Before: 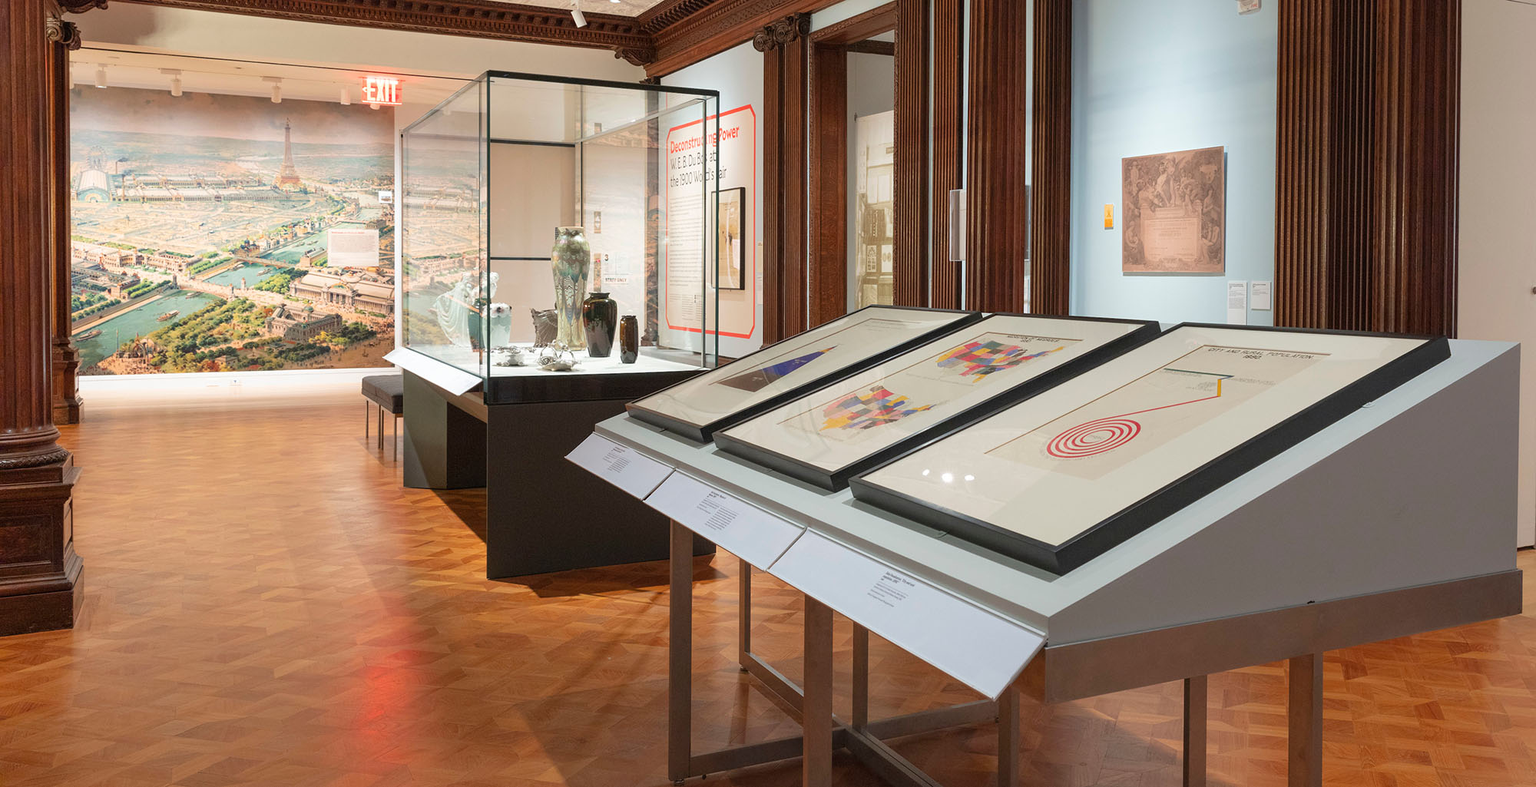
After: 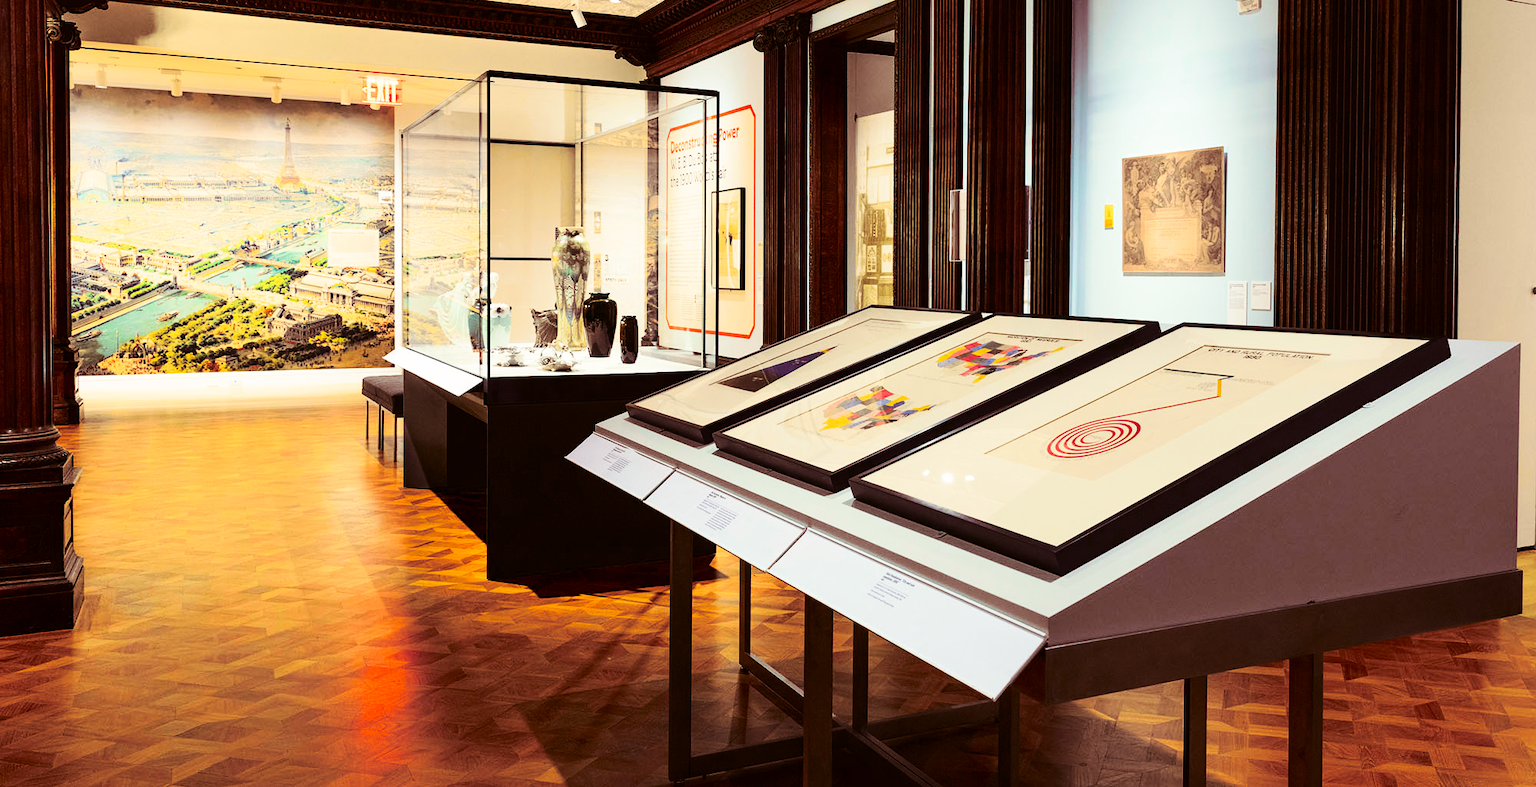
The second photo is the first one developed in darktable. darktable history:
contrast brightness saturation: contrast 0.21, brightness -0.11, saturation 0.21
tone curve: curves: ch0 [(0.003, 0.023) (0.071, 0.052) (0.236, 0.197) (0.466, 0.557) (0.631, 0.764) (0.806, 0.906) (1, 1)]; ch1 [(0, 0) (0.262, 0.227) (0.417, 0.386) (0.469, 0.467) (0.502, 0.51) (0.528, 0.521) (0.573, 0.555) (0.605, 0.621) (0.644, 0.671) (0.686, 0.728) (0.994, 0.987)]; ch2 [(0, 0) (0.262, 0.188) (0.385, 0.353) (0.427, 0.424) (0.495, 0.502) (0.531, 0.555) (0.583, 0.632) (0.644, 0.748) (1, 1)], color space Lab, independent channels, preserve colors none
split-toning: on, module defaults
